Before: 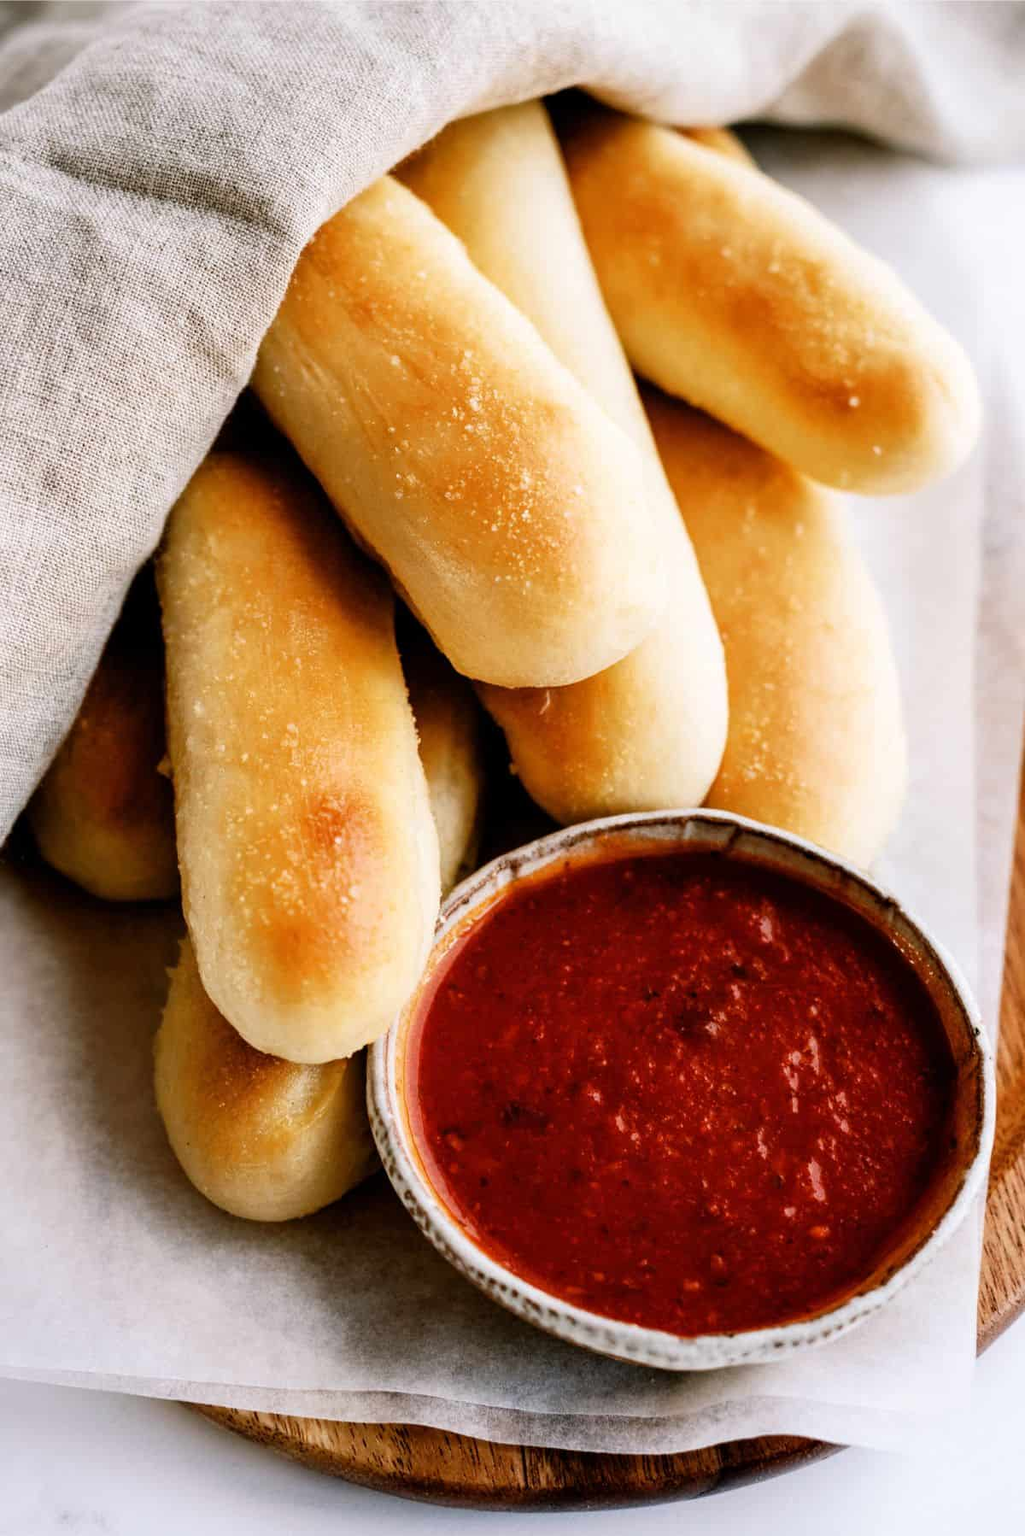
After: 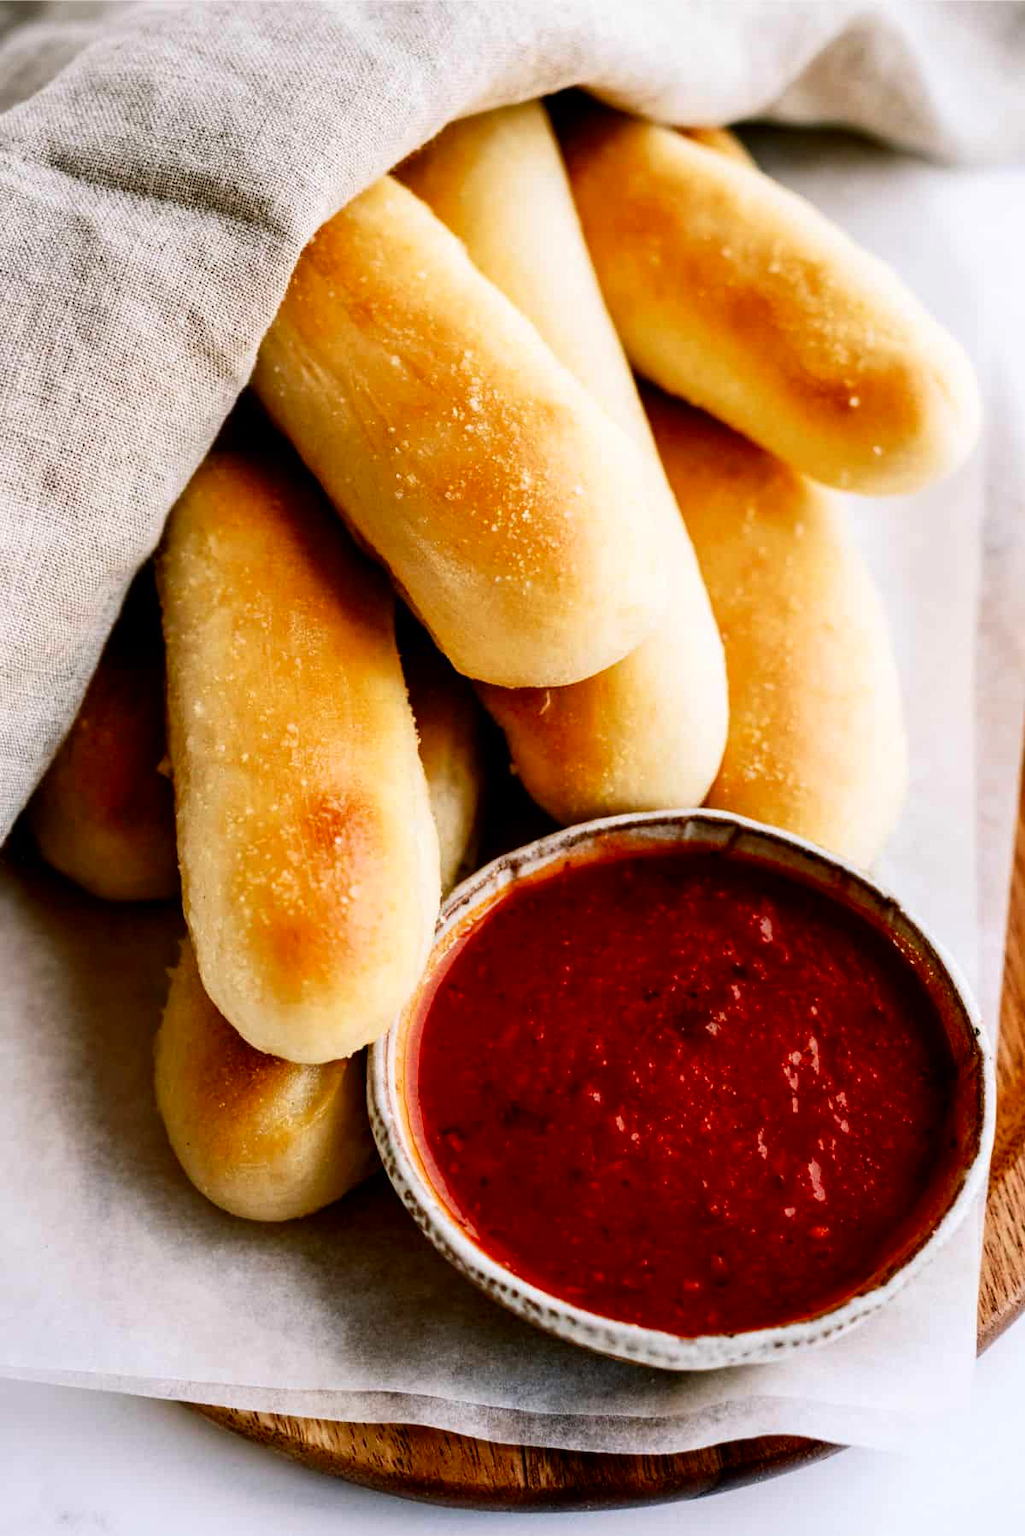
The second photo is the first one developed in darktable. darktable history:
contrast brightness saturation: contrast 0.125, brightness -0.049, saturation 0.161
